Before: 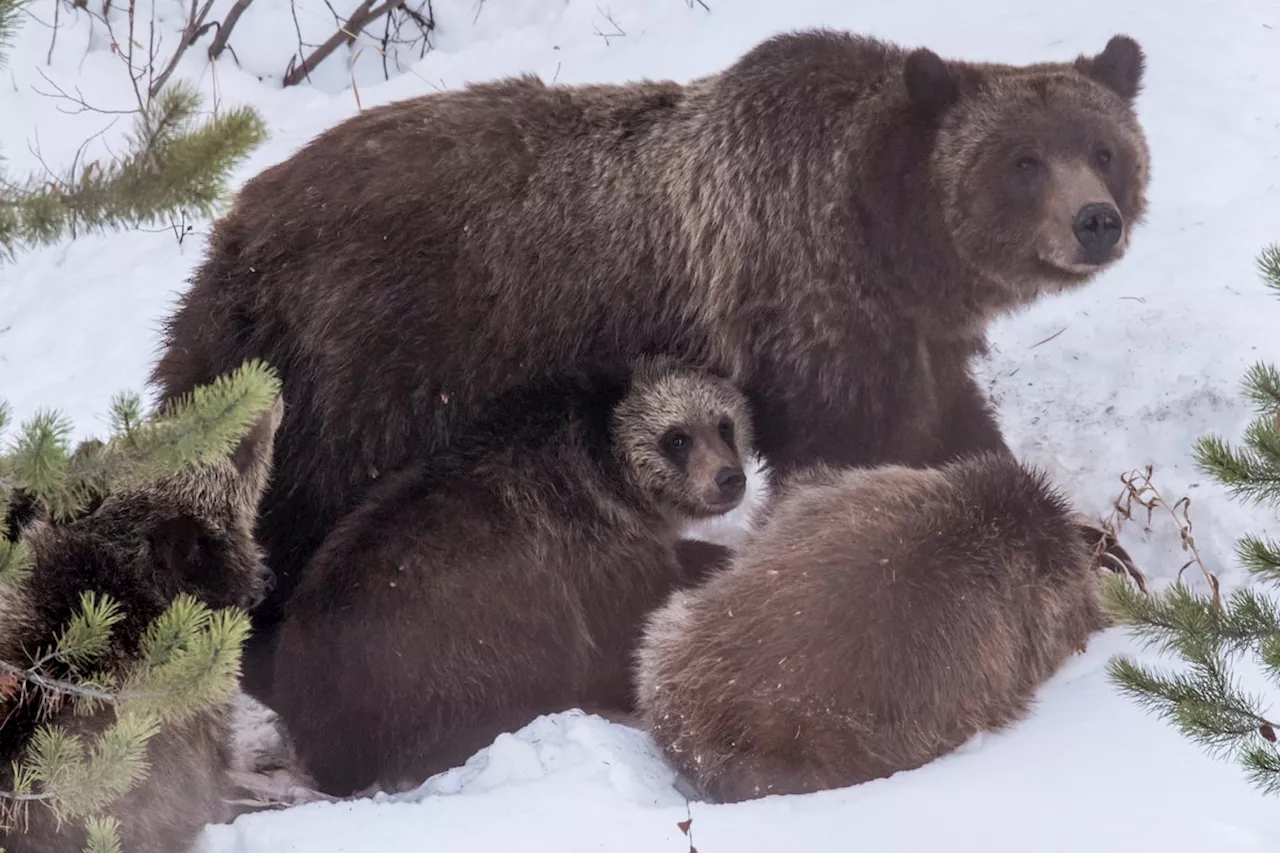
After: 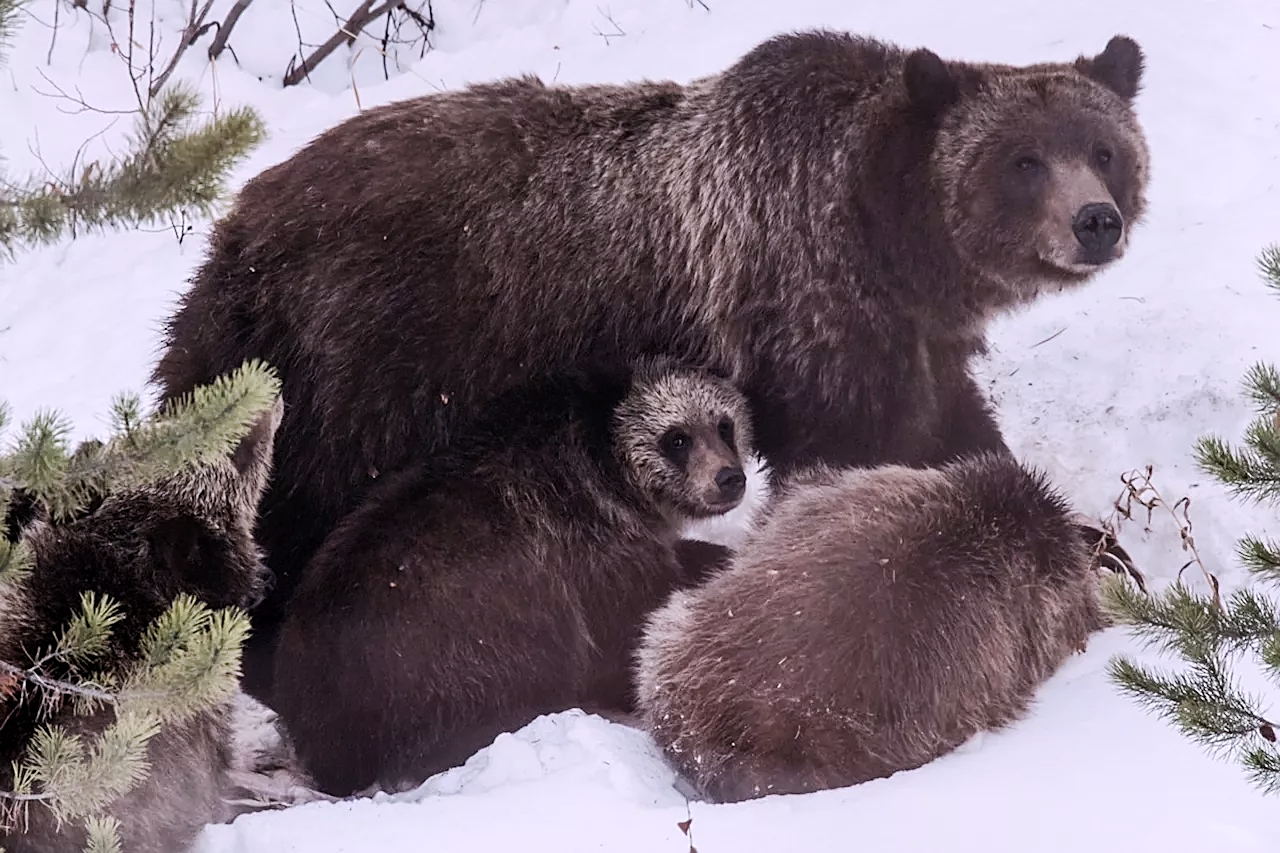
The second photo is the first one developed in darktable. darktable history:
white balance: red 1.05, blue 1.072
exposure: black level correction 0, exposure -0.721 EV, compensate highlight preservation false
sharpen: on, module defaults
tone equalizer: -8 EV -0.75 EV, -7 EV -0.7 EV, -6 EV -0.6 EV, -5 EV -0.4 EV, -3 EV 0.4 EV, -2 EV 0.6 EV, -1 EV 0.7 EV, +0 EV 0.75 EV, edges refinement/feathering 500, mask exposure compensation -1.57 EV, preserve details no
tone curve: curves: ch0 [(0, 0) (0.003, 0.004) (0.011, 0.015) (0.025, 0.033) (0.044, 0.058) (0.069, 0.091) (0.1, 0.131) (0.136, 0.179) (0.177, 0.233) (0.224, 0.295) (0.277, 0.364) (0.335, 0.434) (0.399, 0.51) (0.468, 0.583) (0.543, 0.654) (0.623, 0.724) (0.709, 0.789) (0.801, 0.852) (0.898, 0.924) (1, 1)], preserve colors none
